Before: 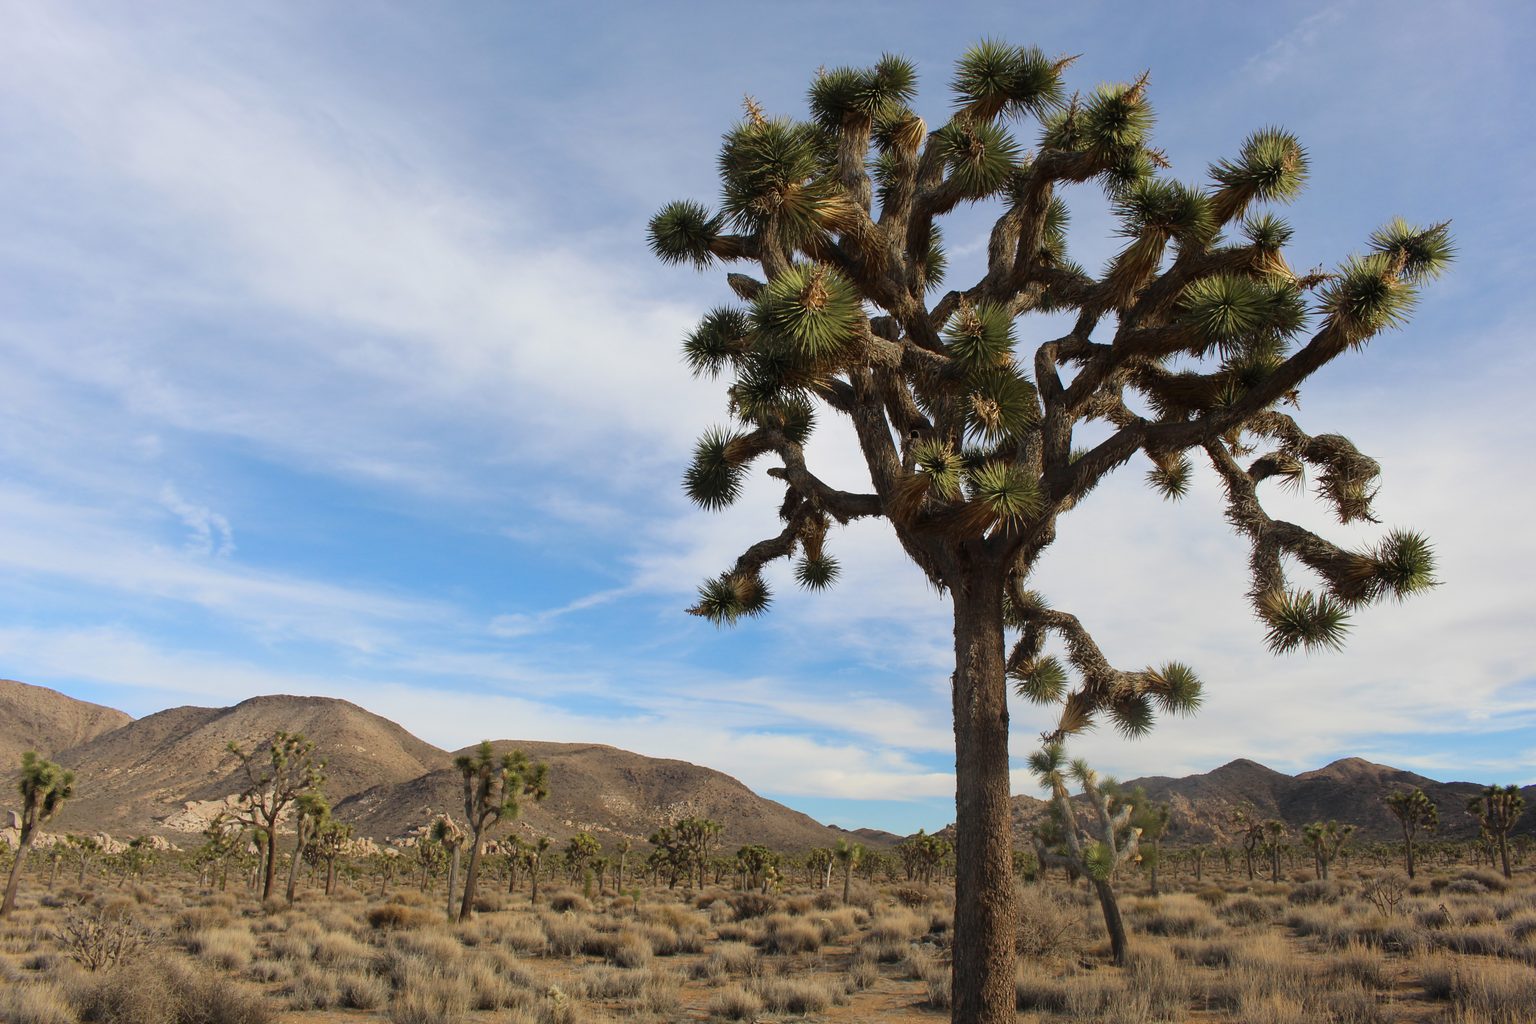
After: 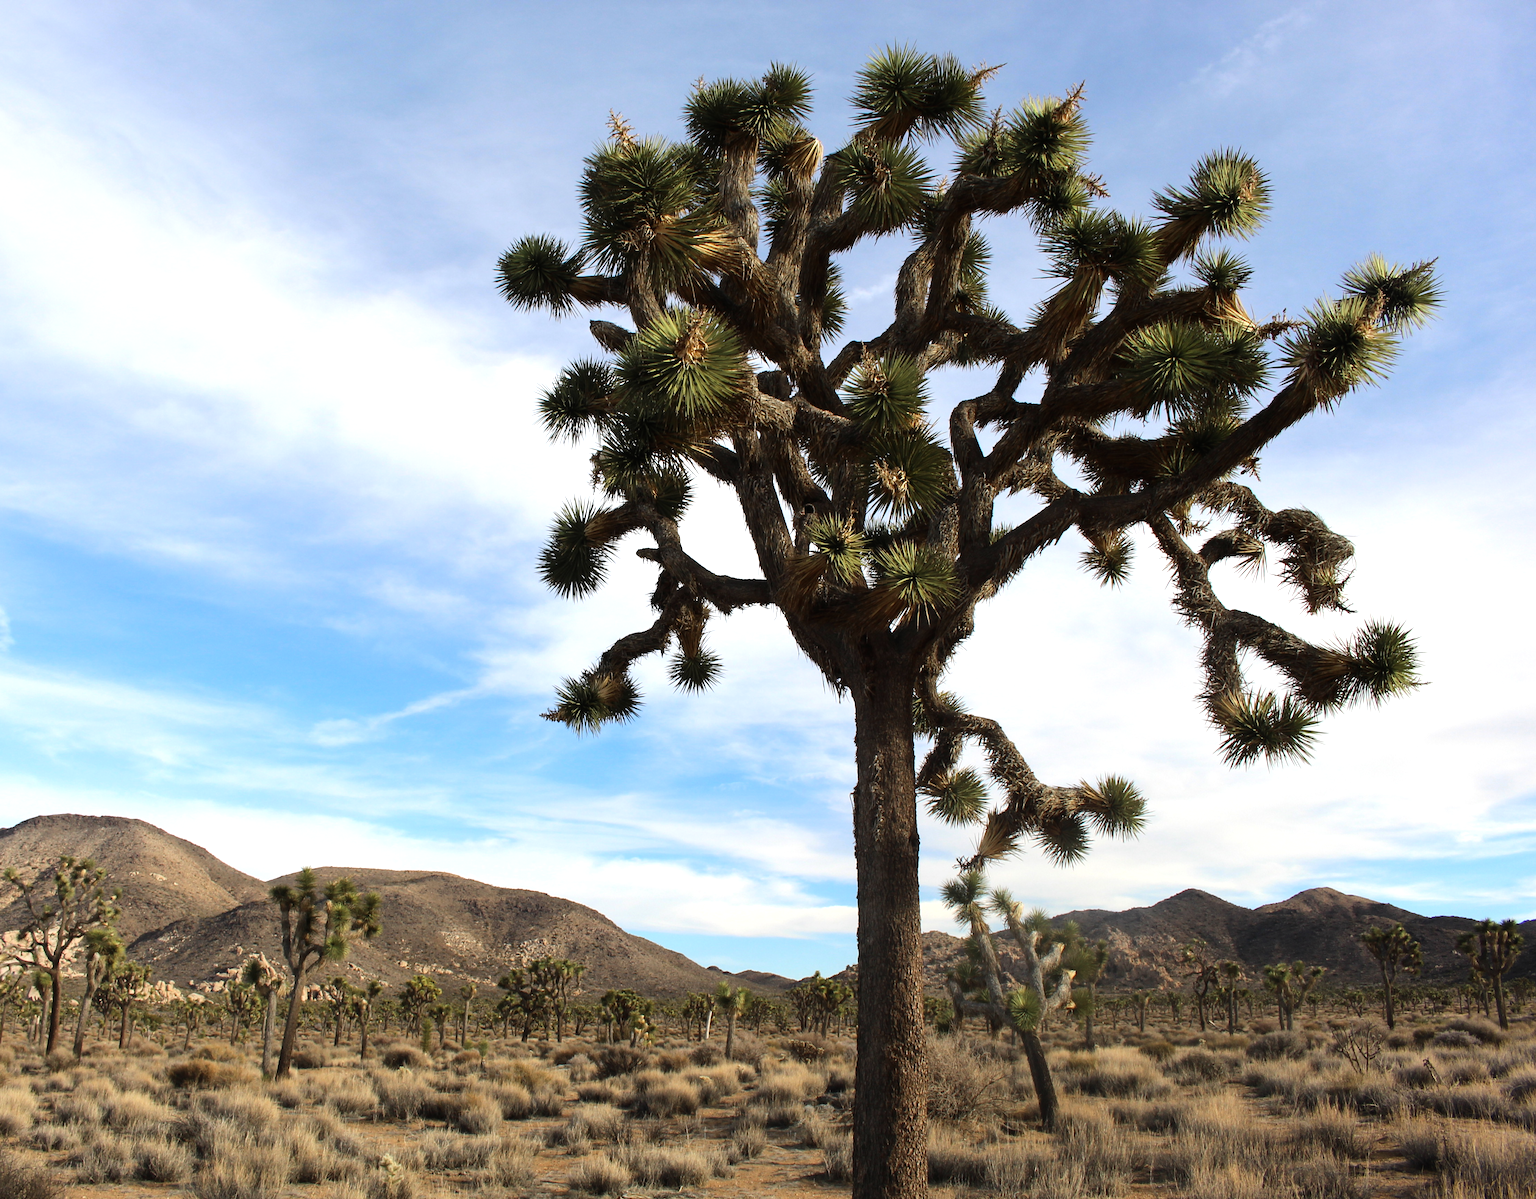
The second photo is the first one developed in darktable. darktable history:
tone equalizer: -8 EV -0.75 EV, -7 EV -0.7 EV, -6 EV -0.6 EV, -5 EV -0.4 EV, -3 EV 0.4 EV, -2 EV 0.6 EV, -1 EV 0.7 EV, +0 EV 0.75 EV, edges refinement/feathering 500, mask exposure compensation -1.57 EV, preserve details no
crop and rotate: left 14.584%
